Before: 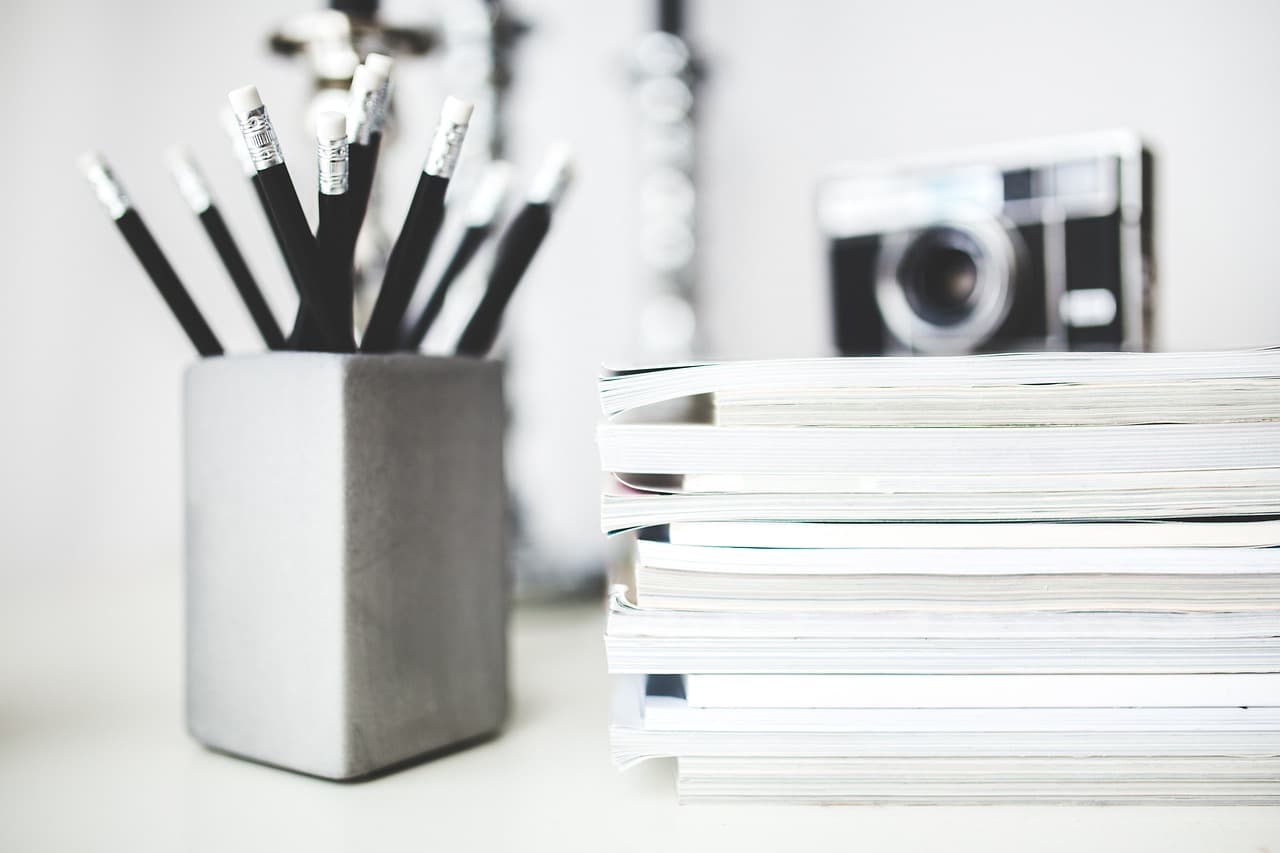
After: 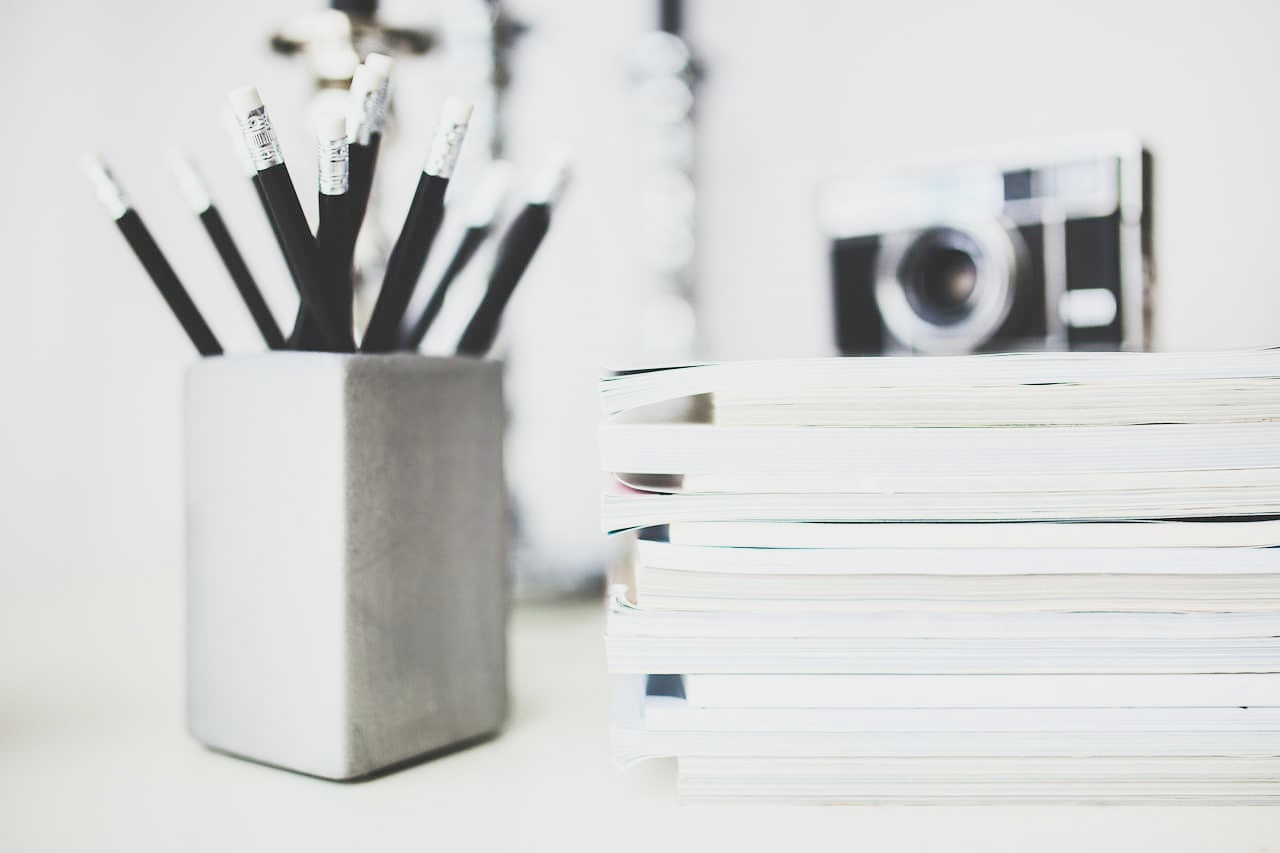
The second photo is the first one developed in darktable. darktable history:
shadows and highlights: shadows 4.1, highlights -17.6, soften with gaussian
filmic rgb: black relative exposure -7.65 EV, white relative exposure 4.56 EV, hardness 3.61
exposure: black level correction 0, exposure 0.9 EV, compensate highlight preservation false
